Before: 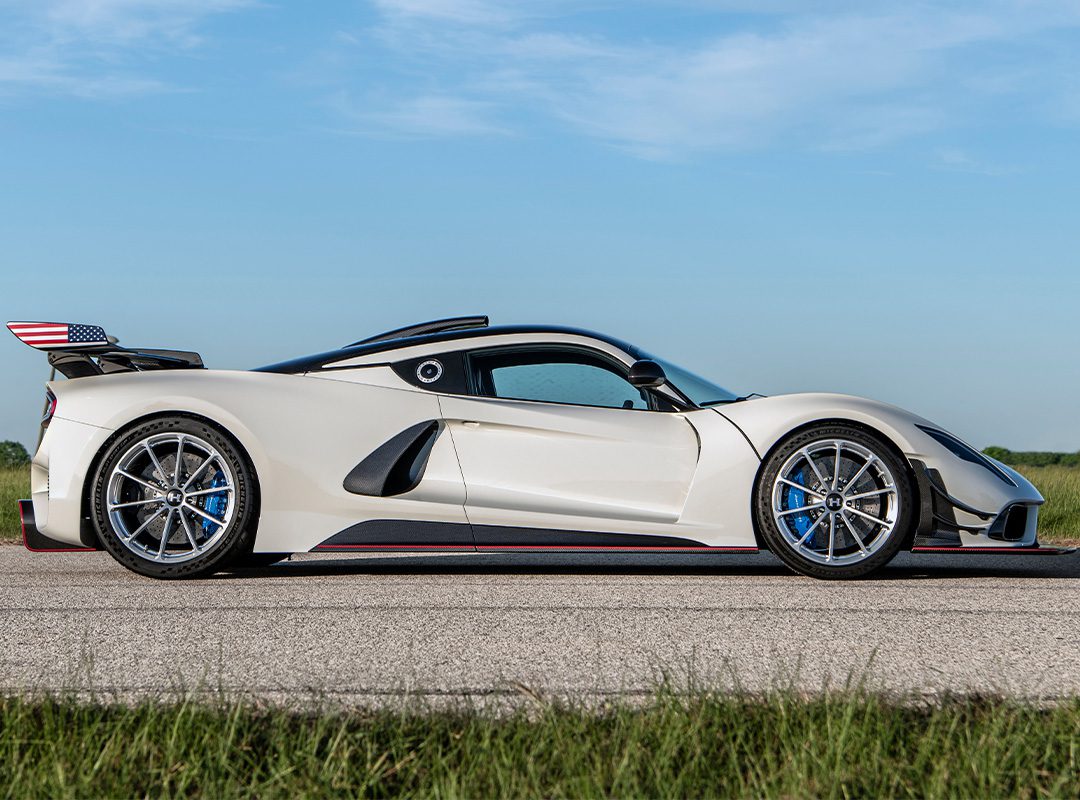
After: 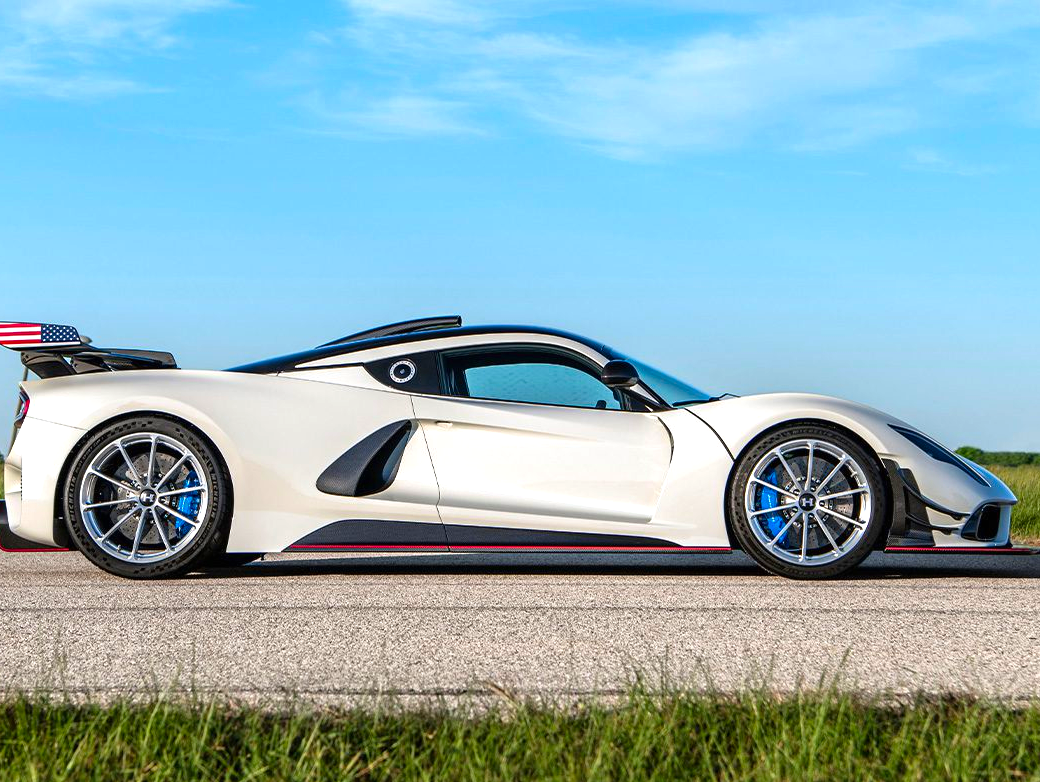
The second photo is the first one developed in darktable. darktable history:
color correction: saturation 1.34
crop and rotate: left 2.536%, right 1.107%, bottom 2.246%
exposure: black level correction 0, exposure 0.5 EV, compensate highlight preservation false
shadows and highlights: shadows 37.27, highlights -28.18, soften with gaussian
